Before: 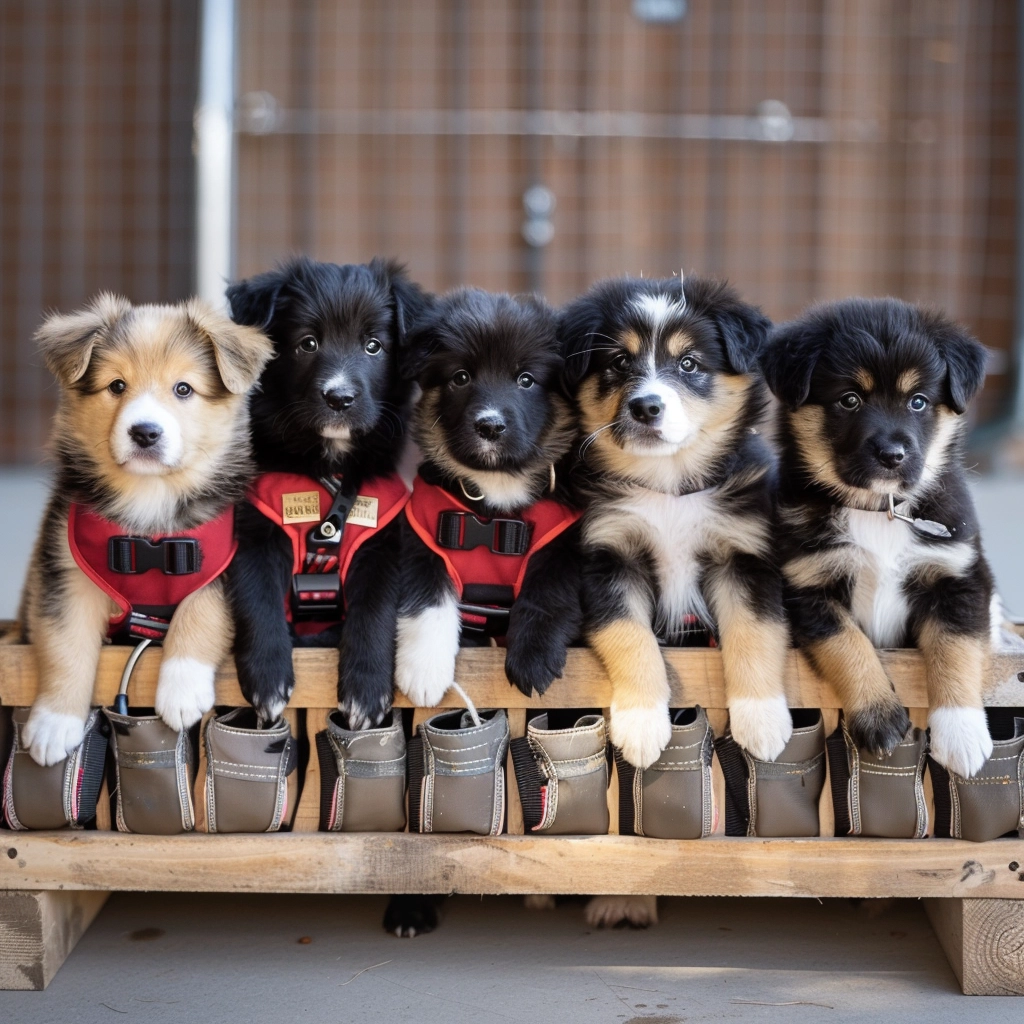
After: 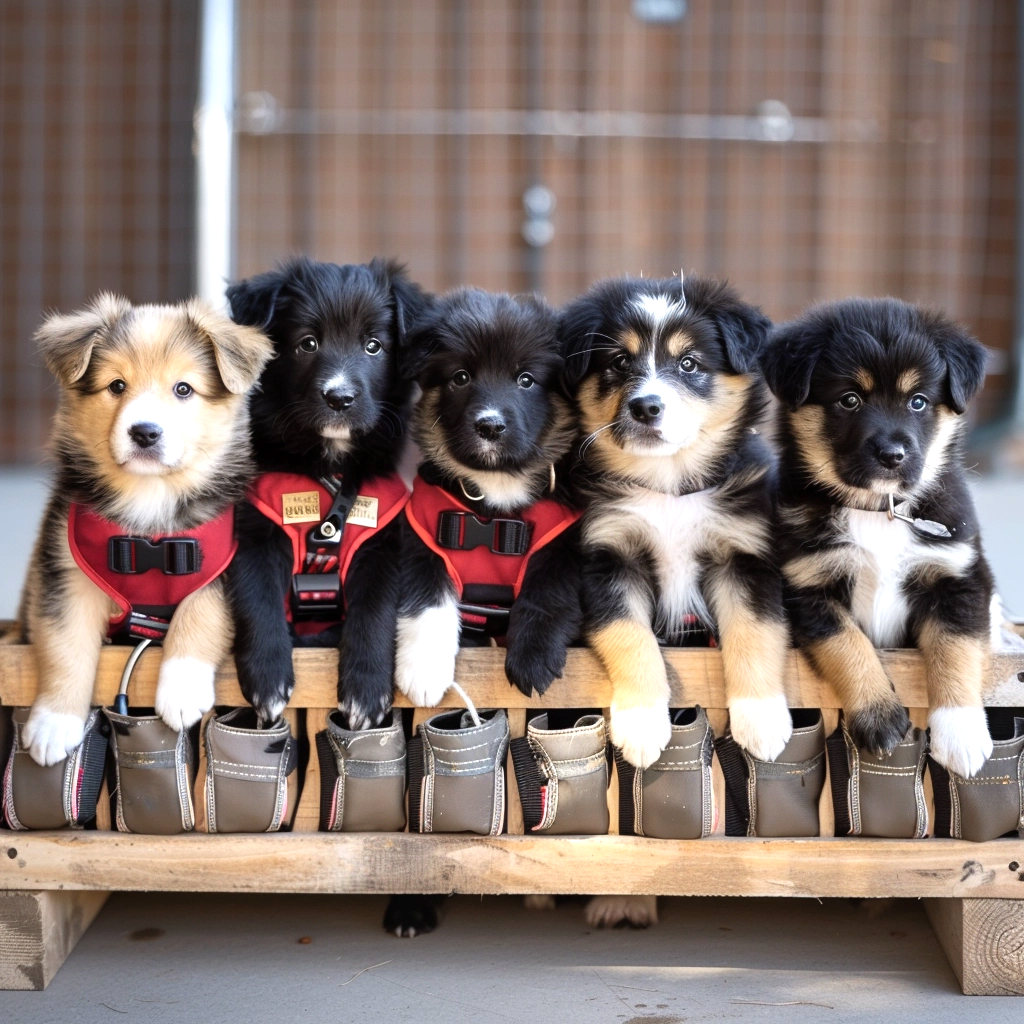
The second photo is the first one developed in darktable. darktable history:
tone equalizer: -8 EV -0.451 EV, -7 EV -0.404 EV, -6 EV -0.334 EV, -5 EV -0.23 EV, -3 EV 0.229 EV, -2 EV 0.315 EV, -1 EV 0.409 EV, +0 EV 0.437 EV, smoothing diameter 24.85%, edges refinement/feathering 7.89, preserve details guided filter
